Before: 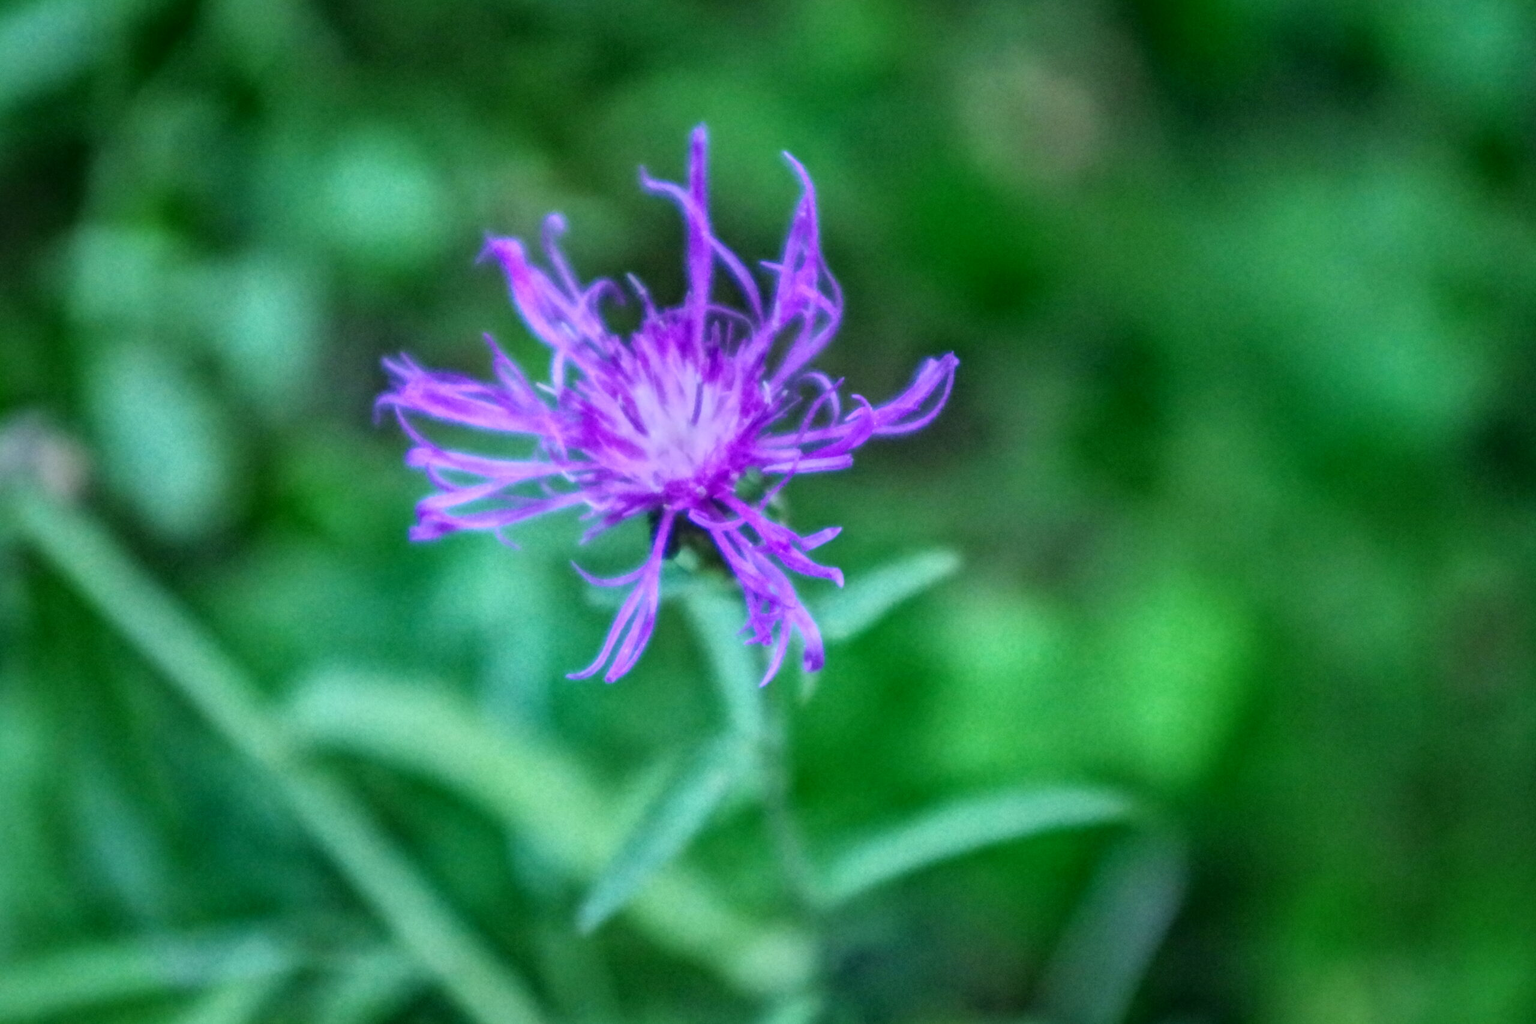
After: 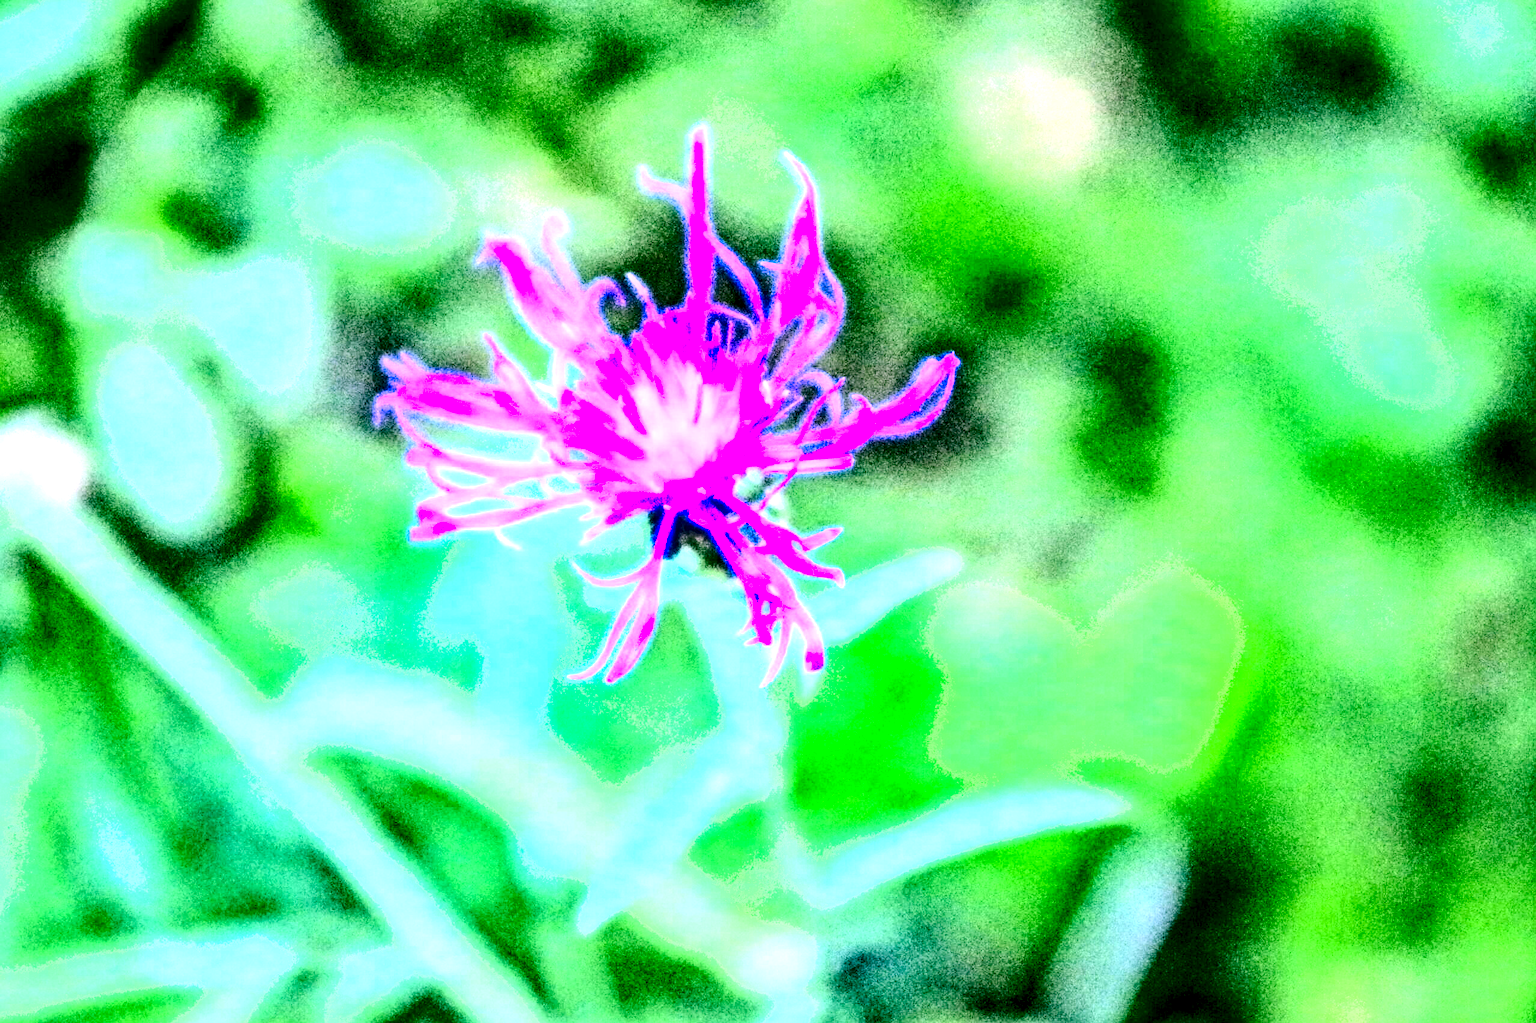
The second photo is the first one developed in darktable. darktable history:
color correction: highlights a* 19.26, highlights b* -11.2, saturation 1.66
crop: left 0.029%
exposure: black level correction 0, exposure 2.124 EV, compensate highlight preservation false
shadows and highlights: shadows 29.31, highlights -29.61, low approximation 0.01, soften with gaussian
contrast brightness saturation: contrast 0.499, saturation -0.096
local contrast: highlights 21%, detail 198%
sharpen: on, module defaults
